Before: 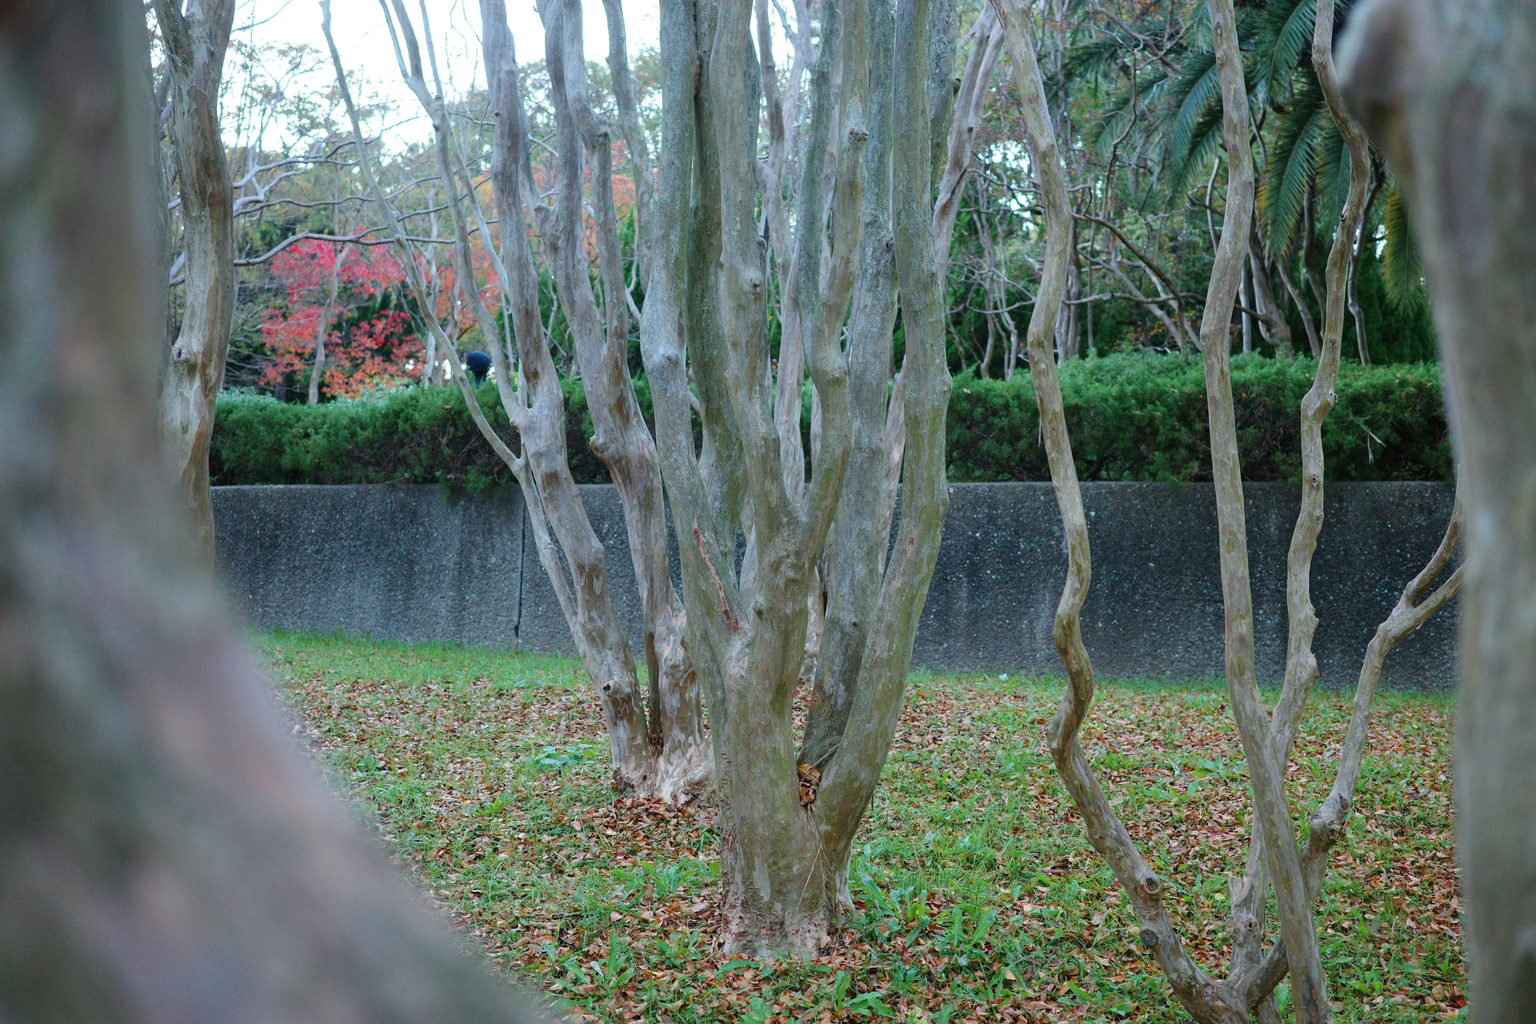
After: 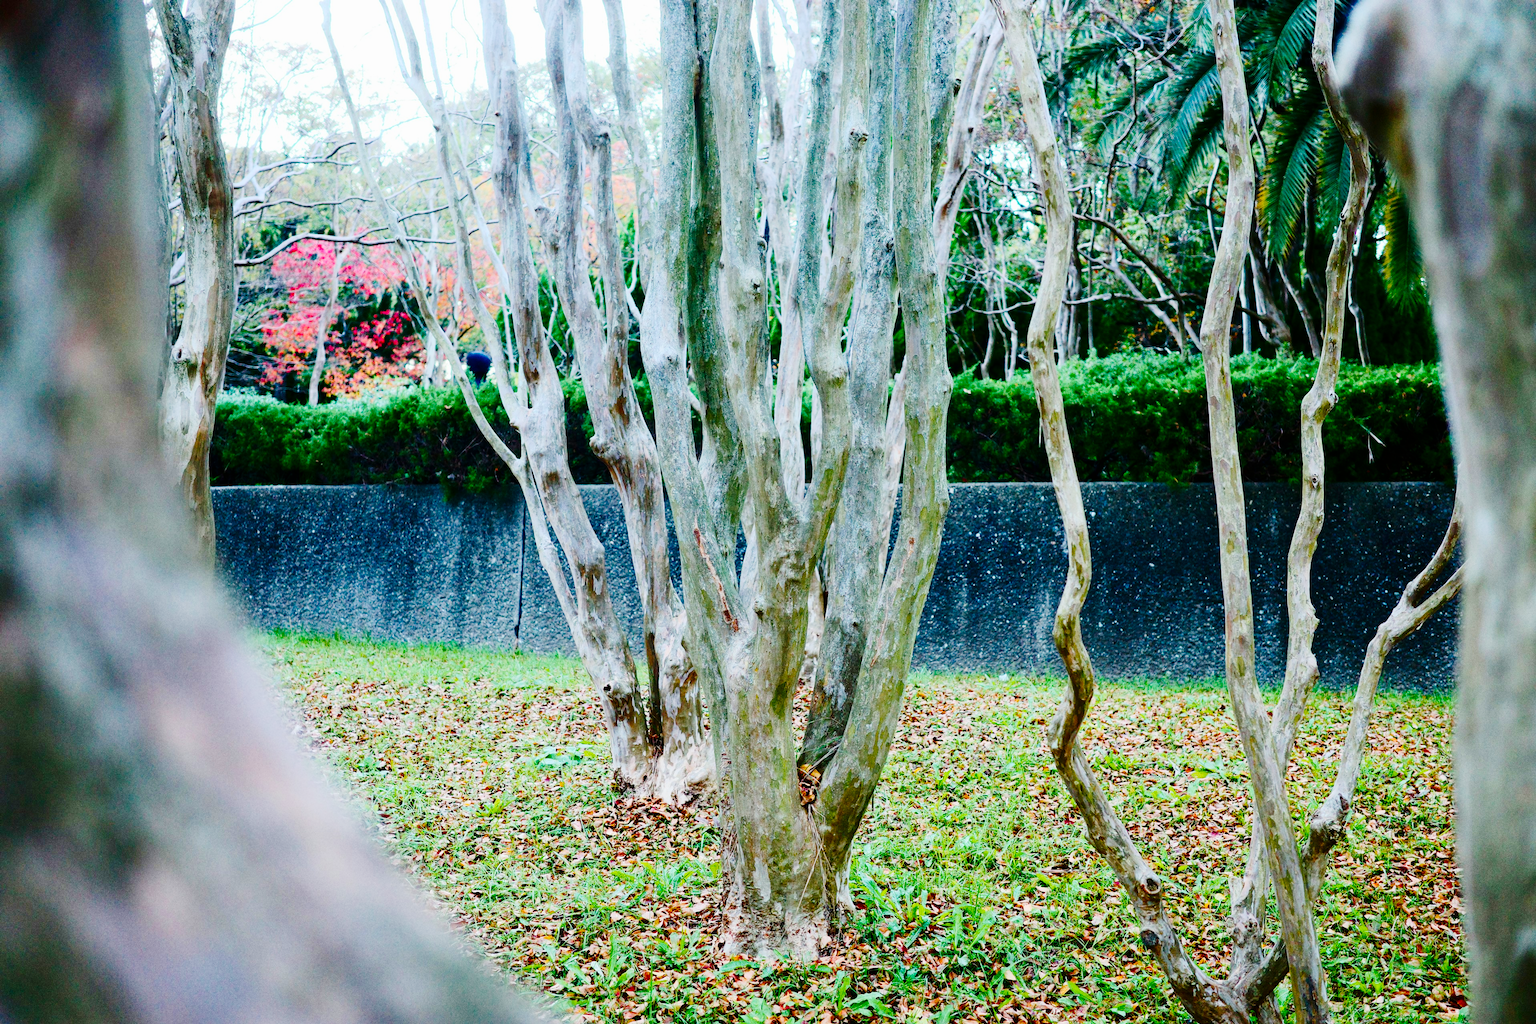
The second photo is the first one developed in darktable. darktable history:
tone curve: curves: ch0 [(0, 0) (0.049, 0.01) (0.154, 0.081) (0.491, 0.56) (0.739, 0.794) (0.992, 0.937)]; ch1 [(0, 0) (0.172, 0.123) (0.317, 0.272) (0.401, 0.422) (0.499, 0.497) (0.531, 0.54) (0.615, 0.603) (0.741, 0.783) (1, 1)]; ch2 [(0, 0) (0.411, 0.424) (0.462, 0.483) (0.544, 0.56) (0.686, 0.638) (1, 1)], preserve colors none
color balance rgb: perceptual saturation grading › global saturation 20%, perceptual saturation grading › highlights -25.834%, perceptual saturation grading › shadows 50.031%, perceptual brilliance grading › global brilliance 17.523%, global vibrance 20%
contrast brightness saturation: contrast 0.289
